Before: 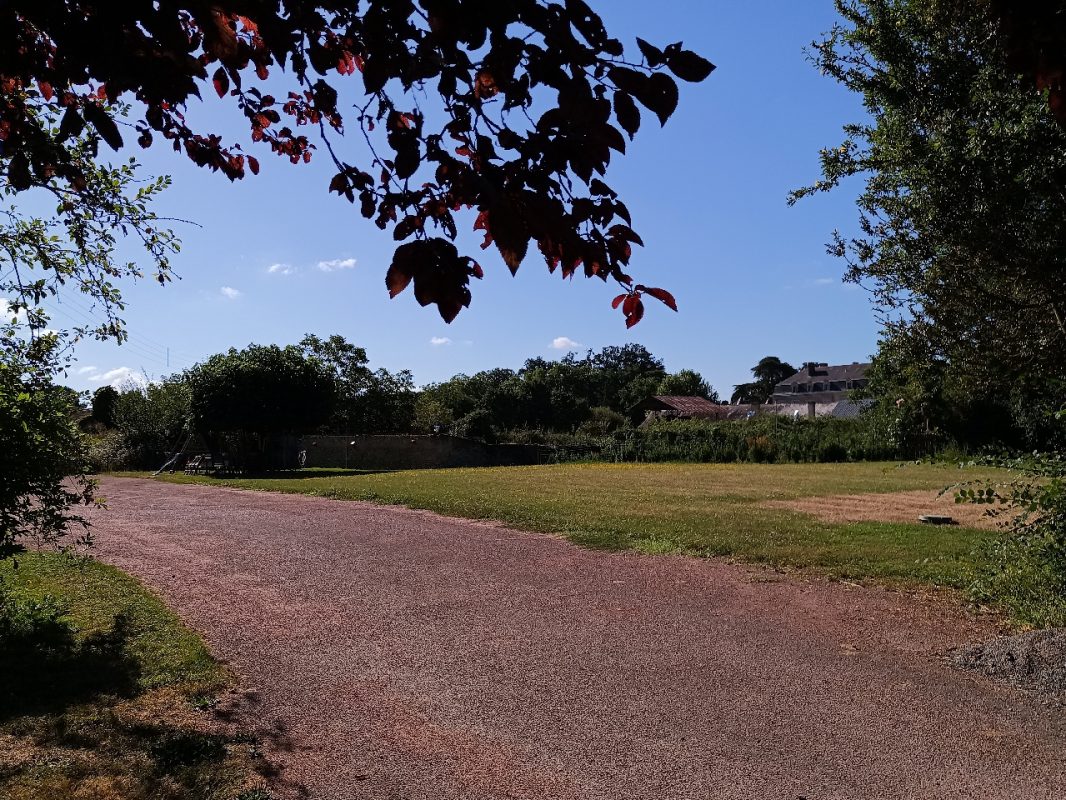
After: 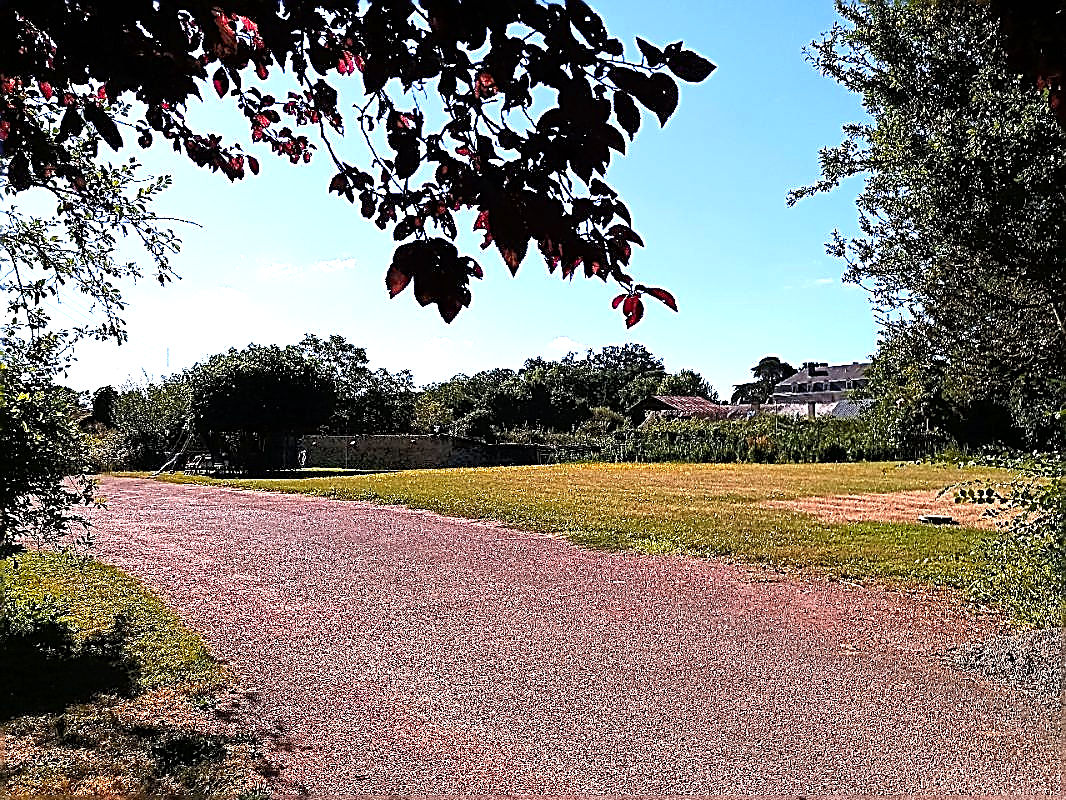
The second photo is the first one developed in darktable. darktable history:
tone equalizer: -8 EV -1.87 EV, -7 EV -1.17 EV, -6 EV -1.59 EV
color zones: curves: ch1 [(0.24, 0.629) (0.75, 0.5)]; ch2 [(0.255, 0.454) (0.745, 0.491)]
exposure: black level correction 0, exposure 1.284 EV, compensate highlight preservation false
sharpen: amount 1.866
